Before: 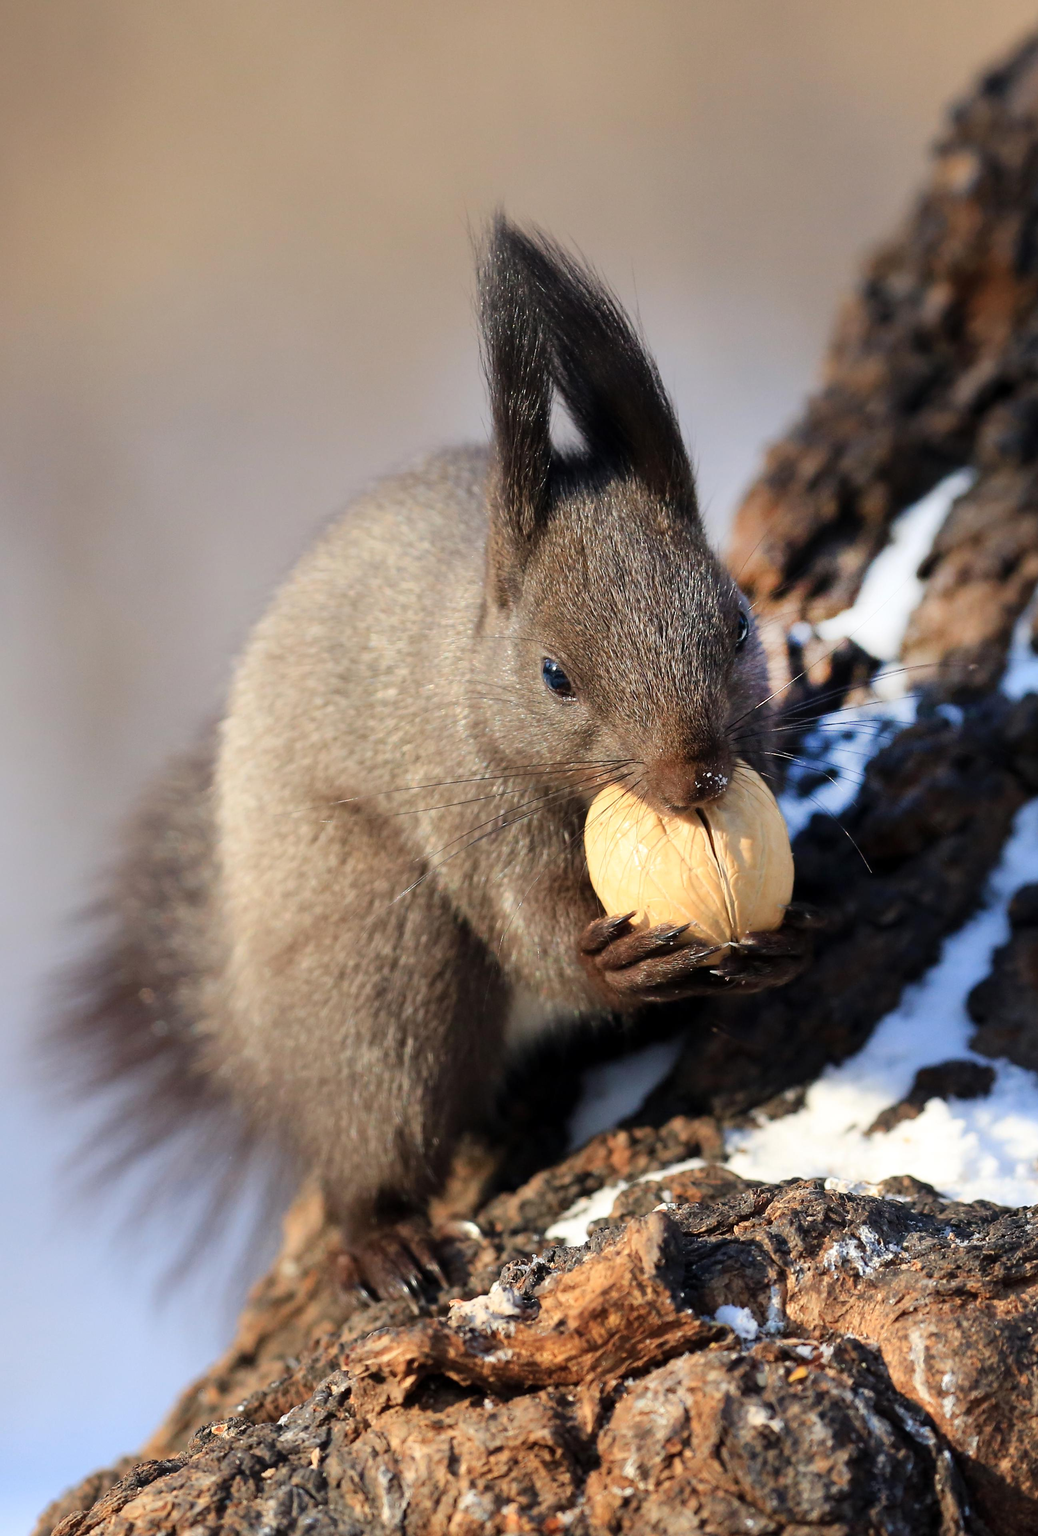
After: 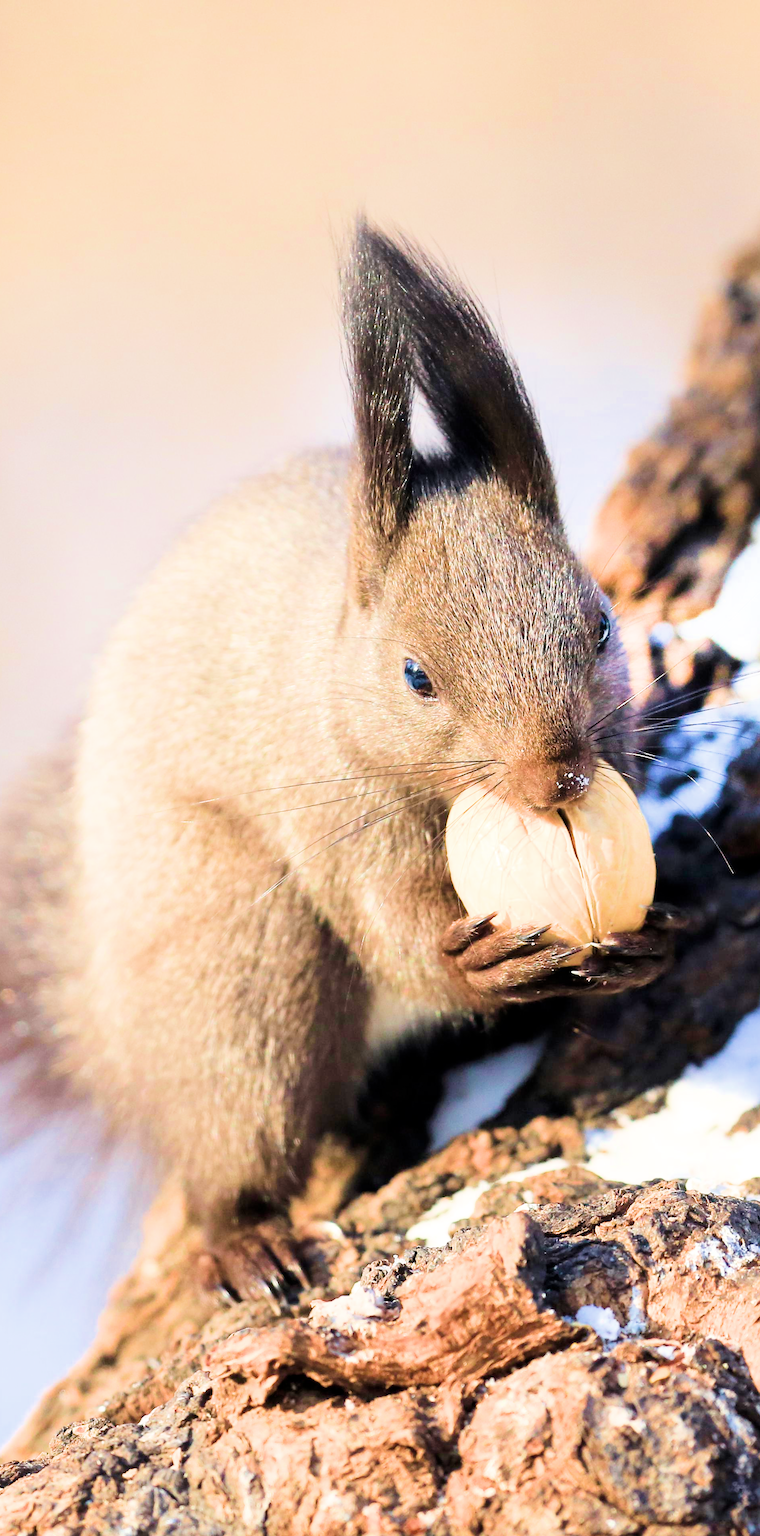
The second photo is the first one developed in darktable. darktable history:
color balance rgb: perceptual saturation grading › global saturation 25%, global vibrance 20%
exposure: black level correction 0, exposure 2.138 EV, compensate exposure bias true, compensate highlight preservation false
velvia: strength 45%
crop: left 13.443%, right 13.31%
contrast brightness saturation: contrast 0.06, brightness -0.01, saturation -0.23
filmic rgb: black relative exposure -6.68 EV, white relative exposure 4.56 EV, hardness 3.25
